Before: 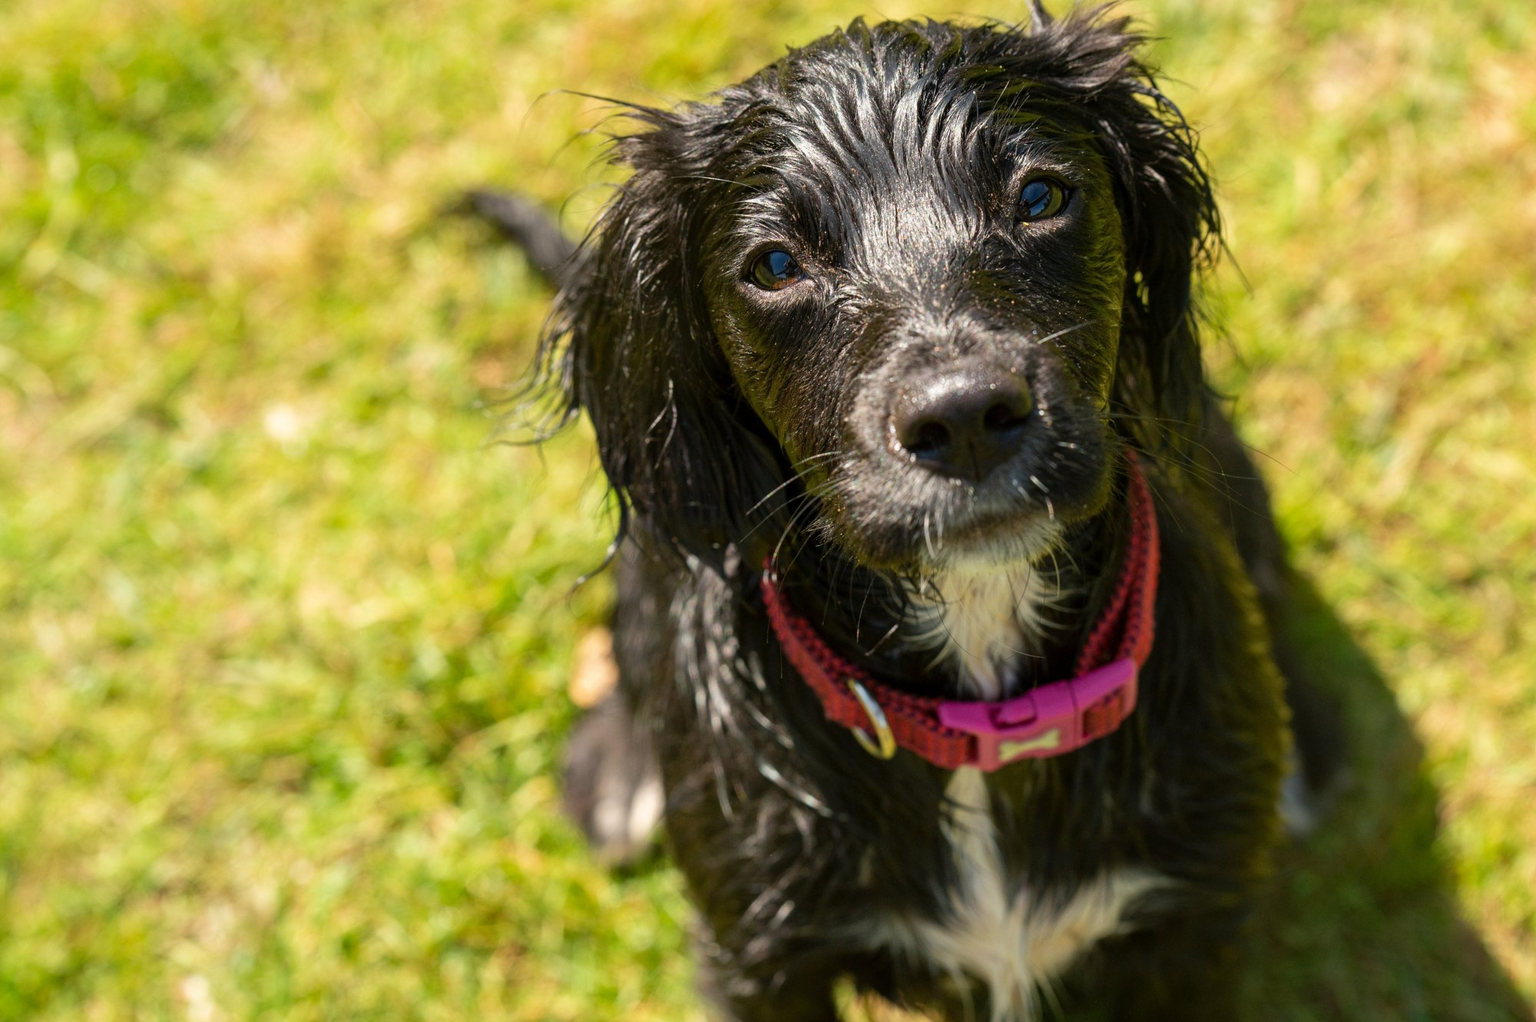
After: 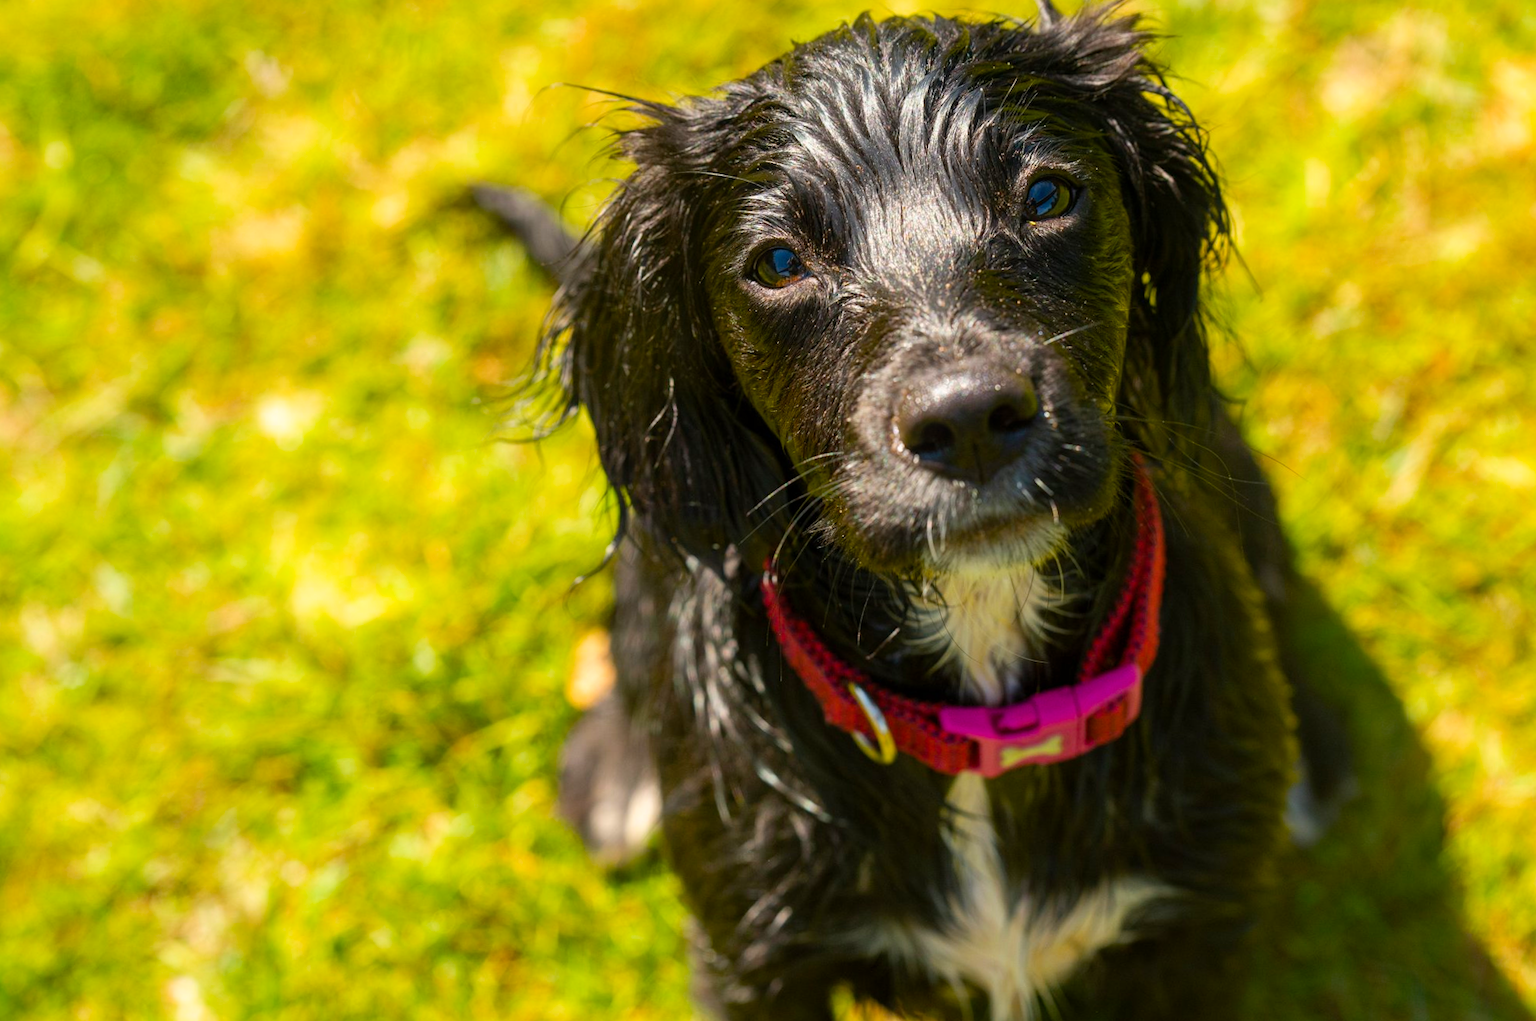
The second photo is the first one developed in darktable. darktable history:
crop and rotate: angle -0.5°
bloom: size 5%, threshold 95%, strength 15%
color balance rgb: perceptual saturation grading › global saturation 30%, global vibrance 20%
